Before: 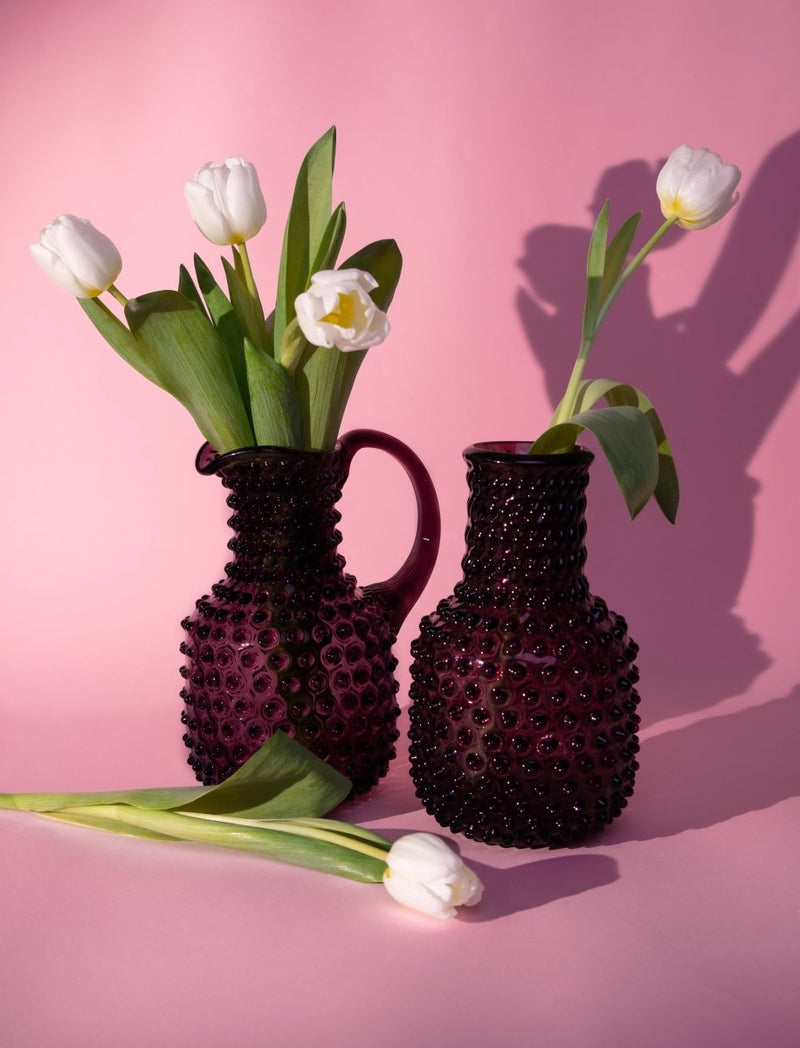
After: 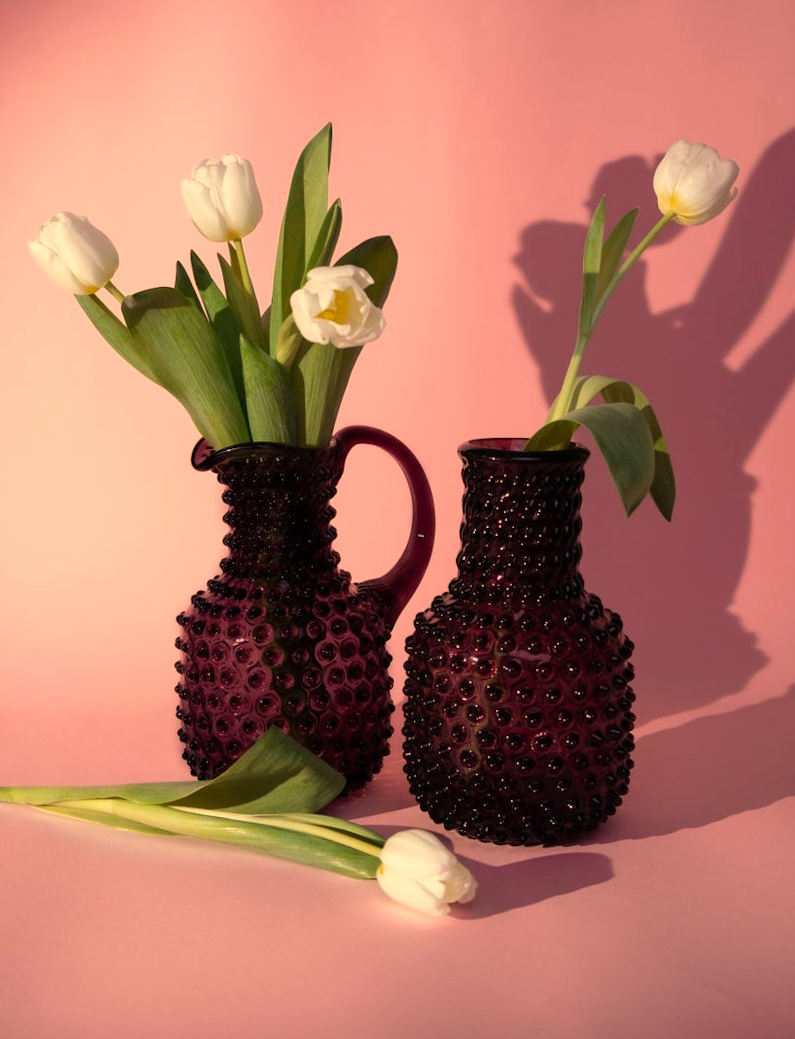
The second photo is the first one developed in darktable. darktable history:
rotate and perspective: rotation 0.192°, lens shift (horizontal) -0.015, crop left 0.005, crop right 0.996, crop top 0.006, crop bottom 0.99
white balance: red 1.08, blue 0.791
